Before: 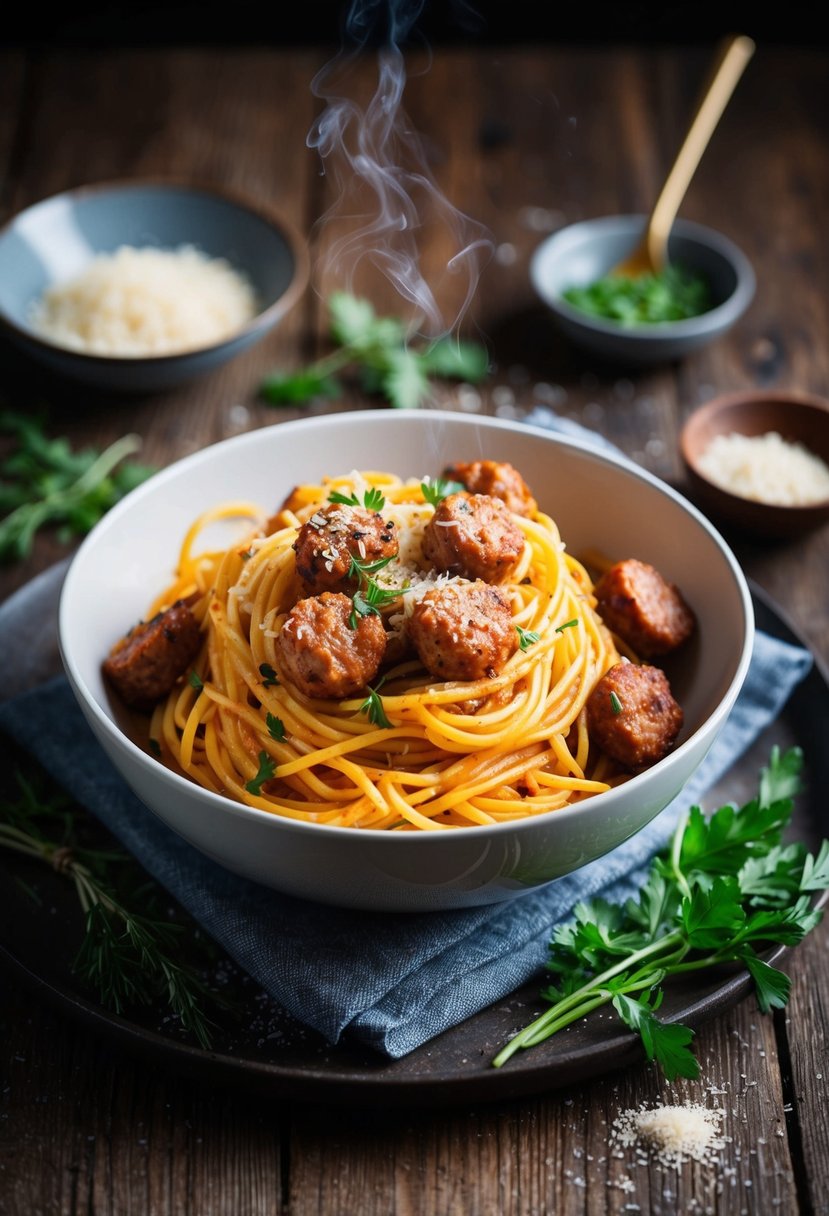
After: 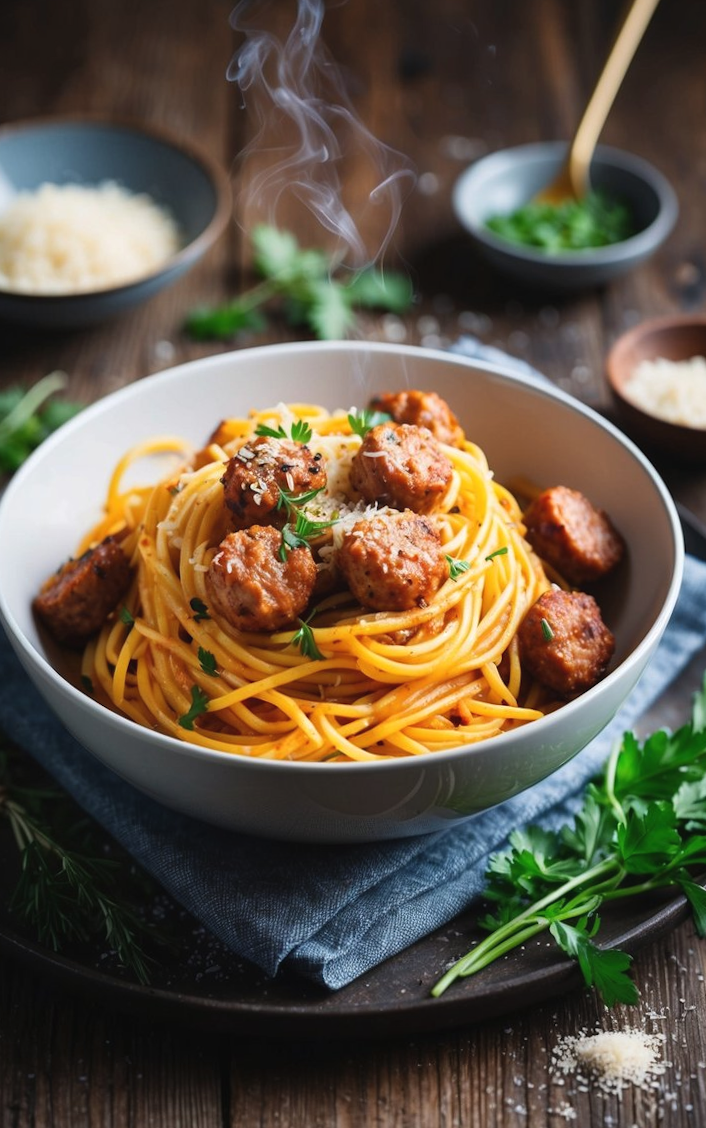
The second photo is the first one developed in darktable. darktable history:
rotate and perspective: rotation -1.17°, automatic cropping off
crop: left 9.807%, top 6.259%, right 7.334%, bottom 2.177%
exposure: black level correction -0.003, exposure 0.04 EV
